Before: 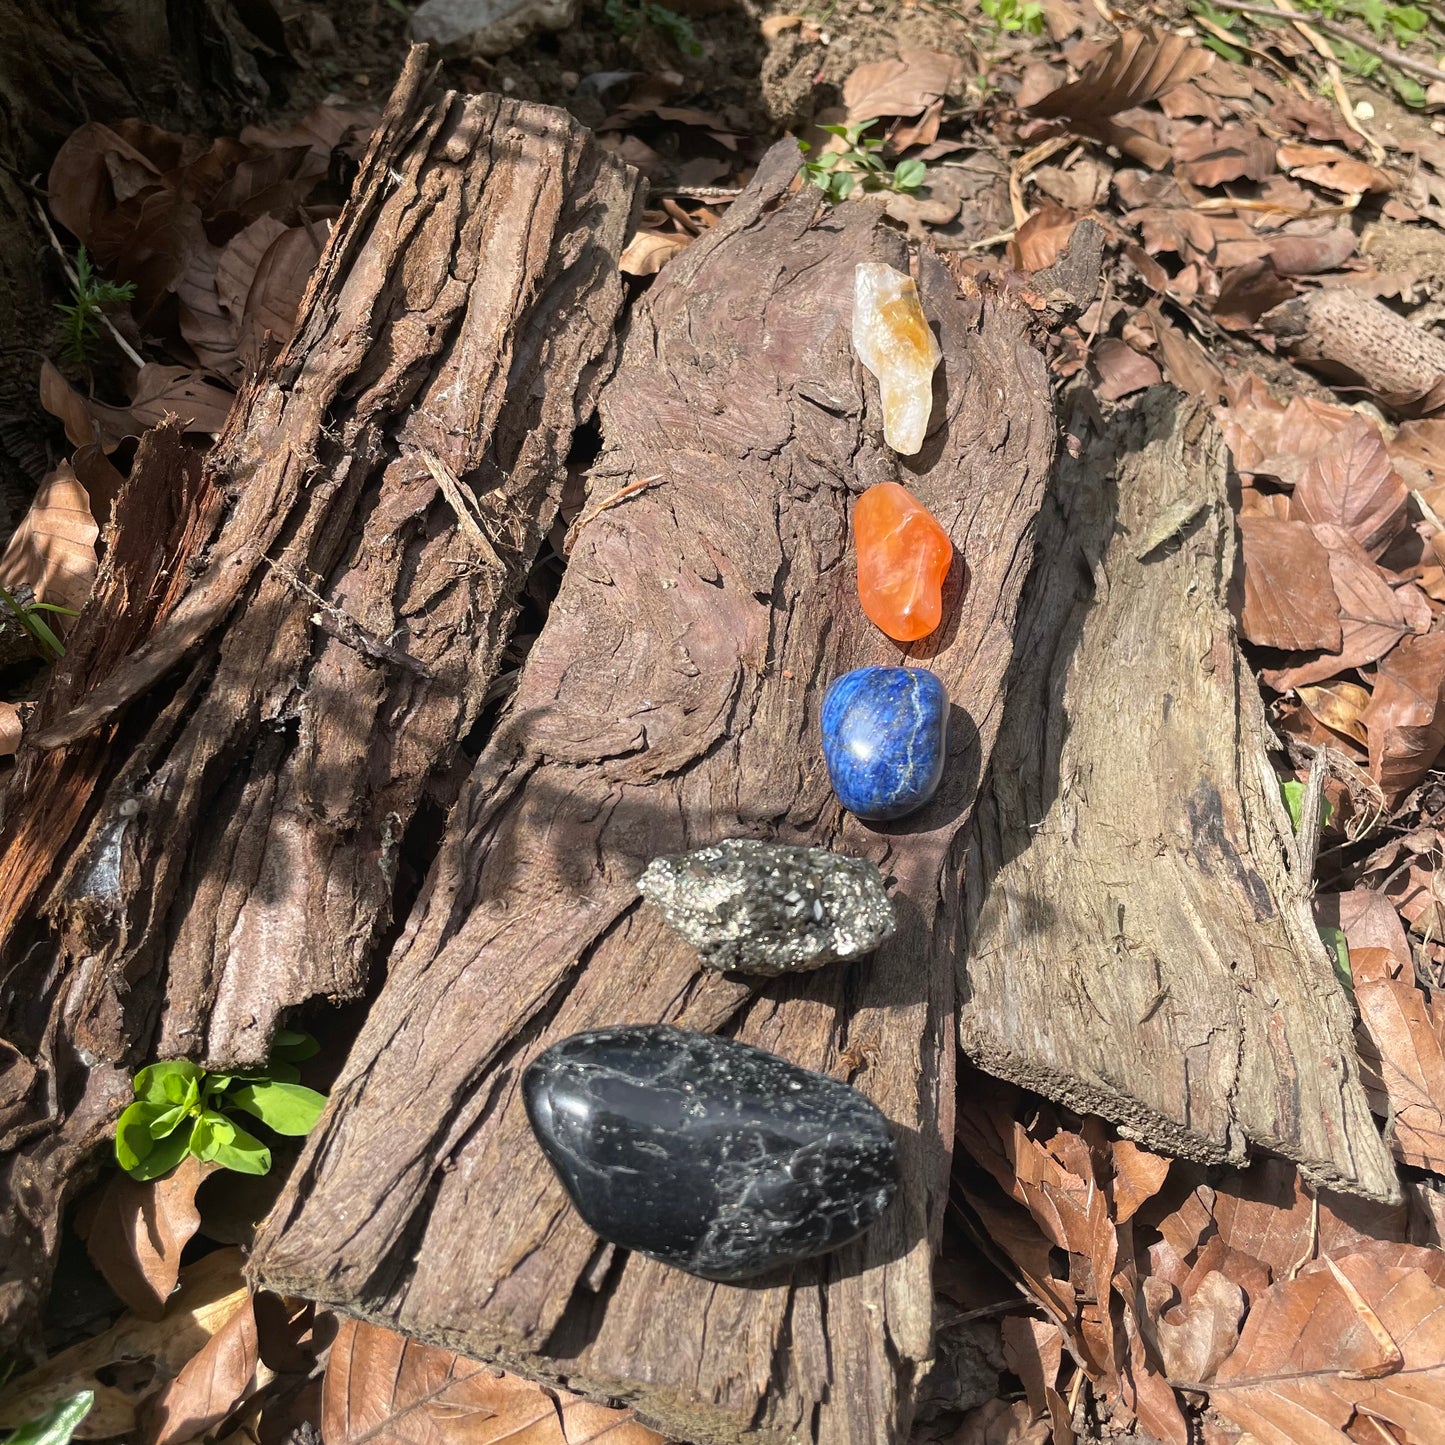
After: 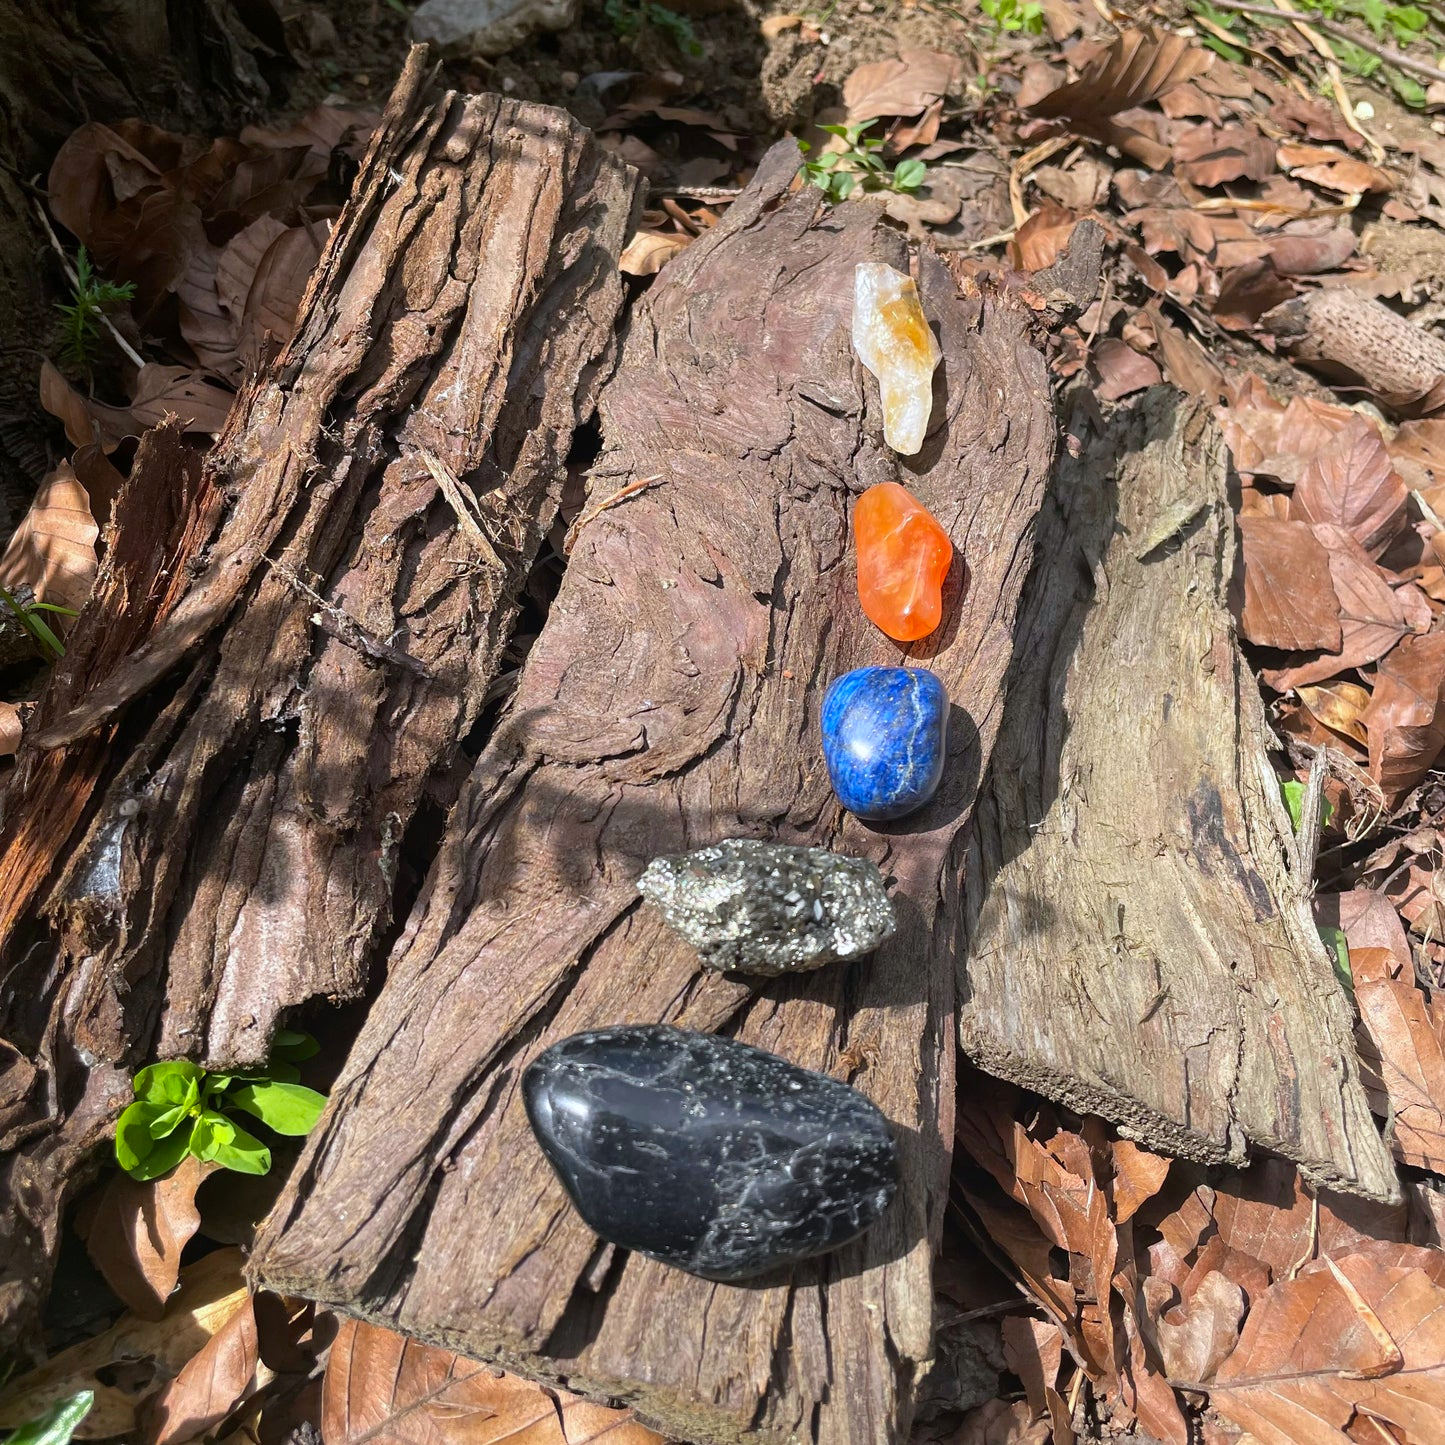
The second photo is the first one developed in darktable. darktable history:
white balance: red 0.974, blue 1.044
contrast brightness saturation: saturation 0.18
